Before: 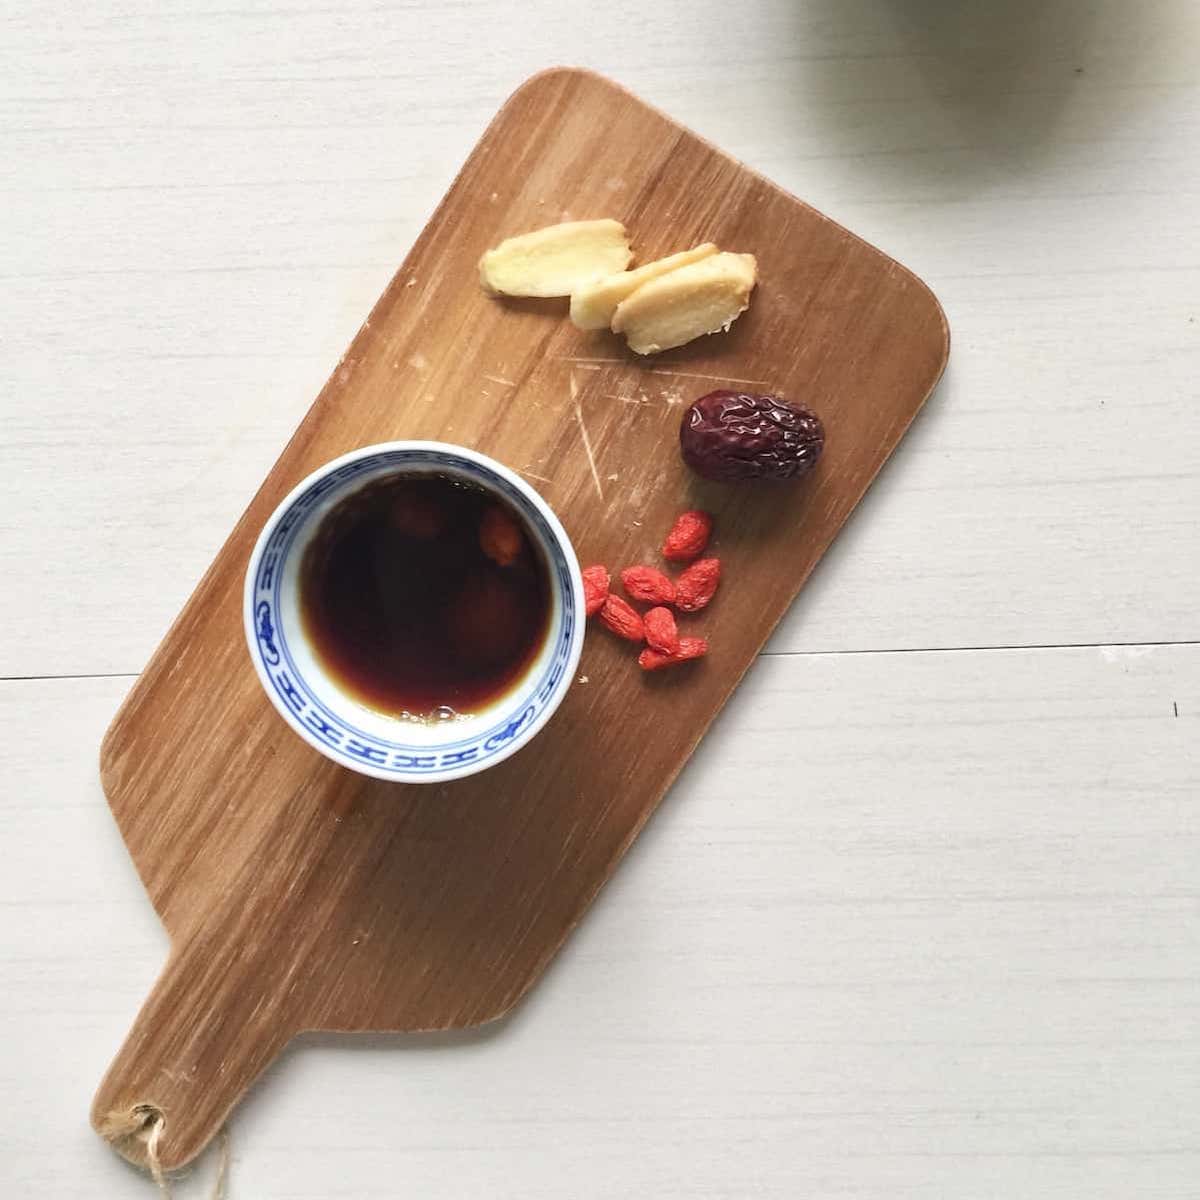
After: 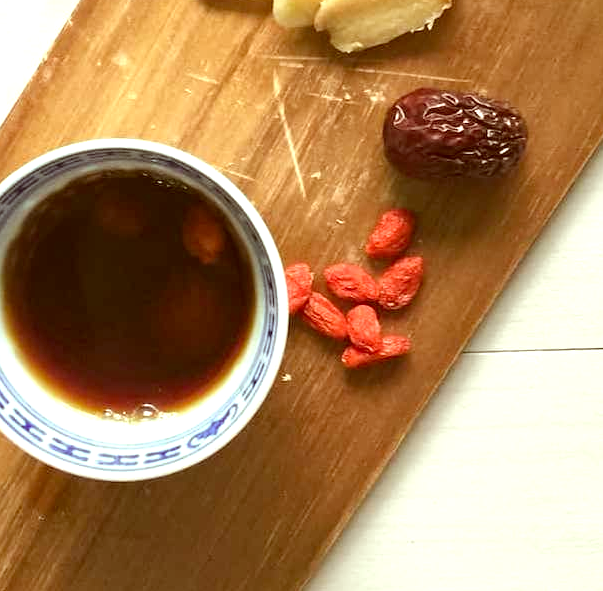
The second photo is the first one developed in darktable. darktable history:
exposure: black level correction 0.001, exposure 0.499 EV, compensate highlight preservation false
local contrast: mode bilateral grid, contrast 19, coarseness 50, detail 120%, midtone range 0.2
crop: left 24.756%, top 25.234%, right 24.96%, bottom 25.452%
color correction: highlights a* -6.1, highlights b* 9.45, shadows a* 10.19, shadows b* 23.18
